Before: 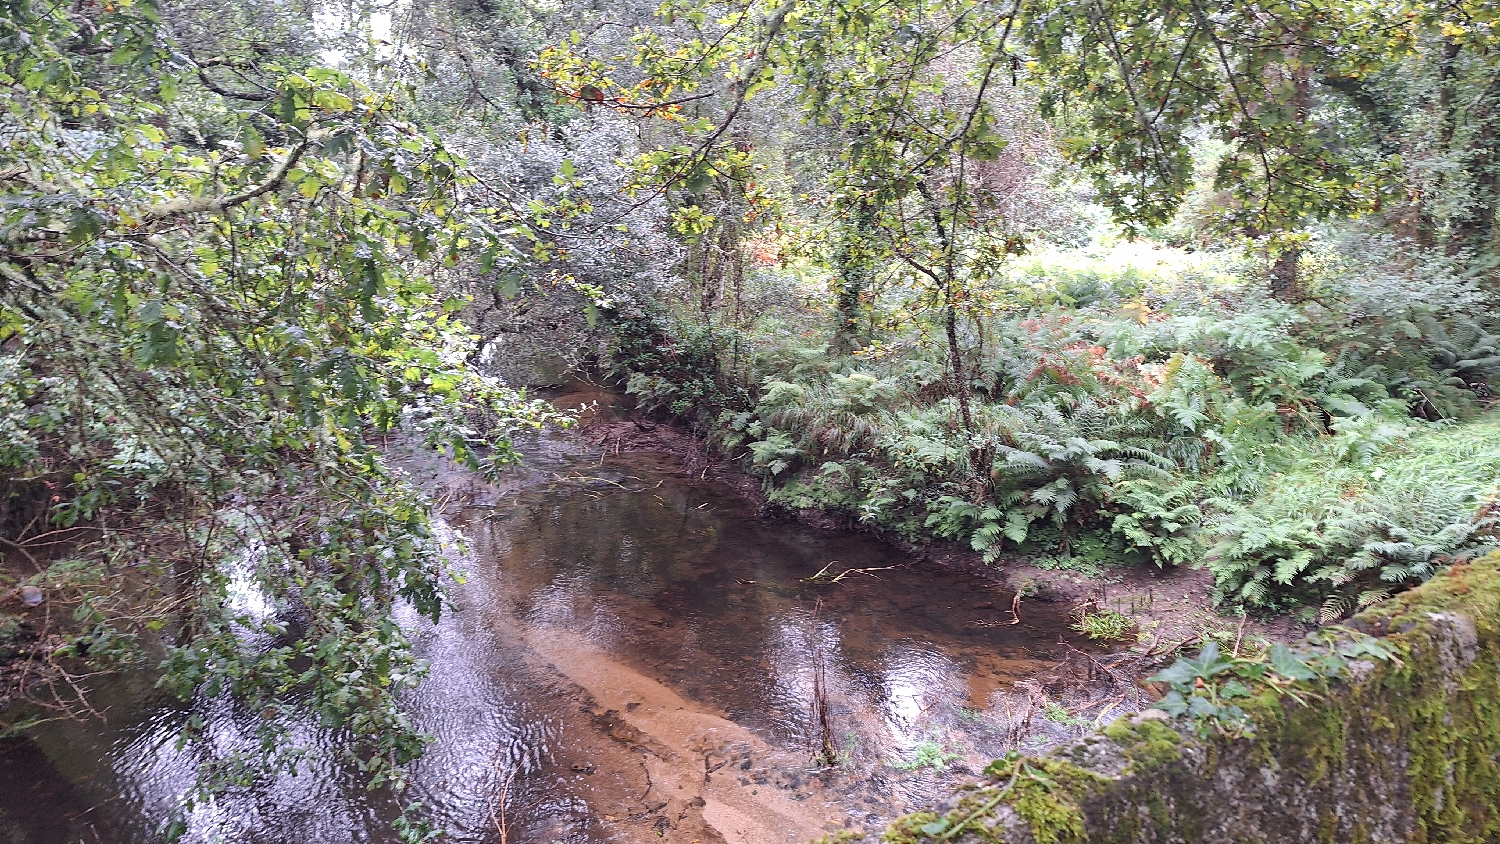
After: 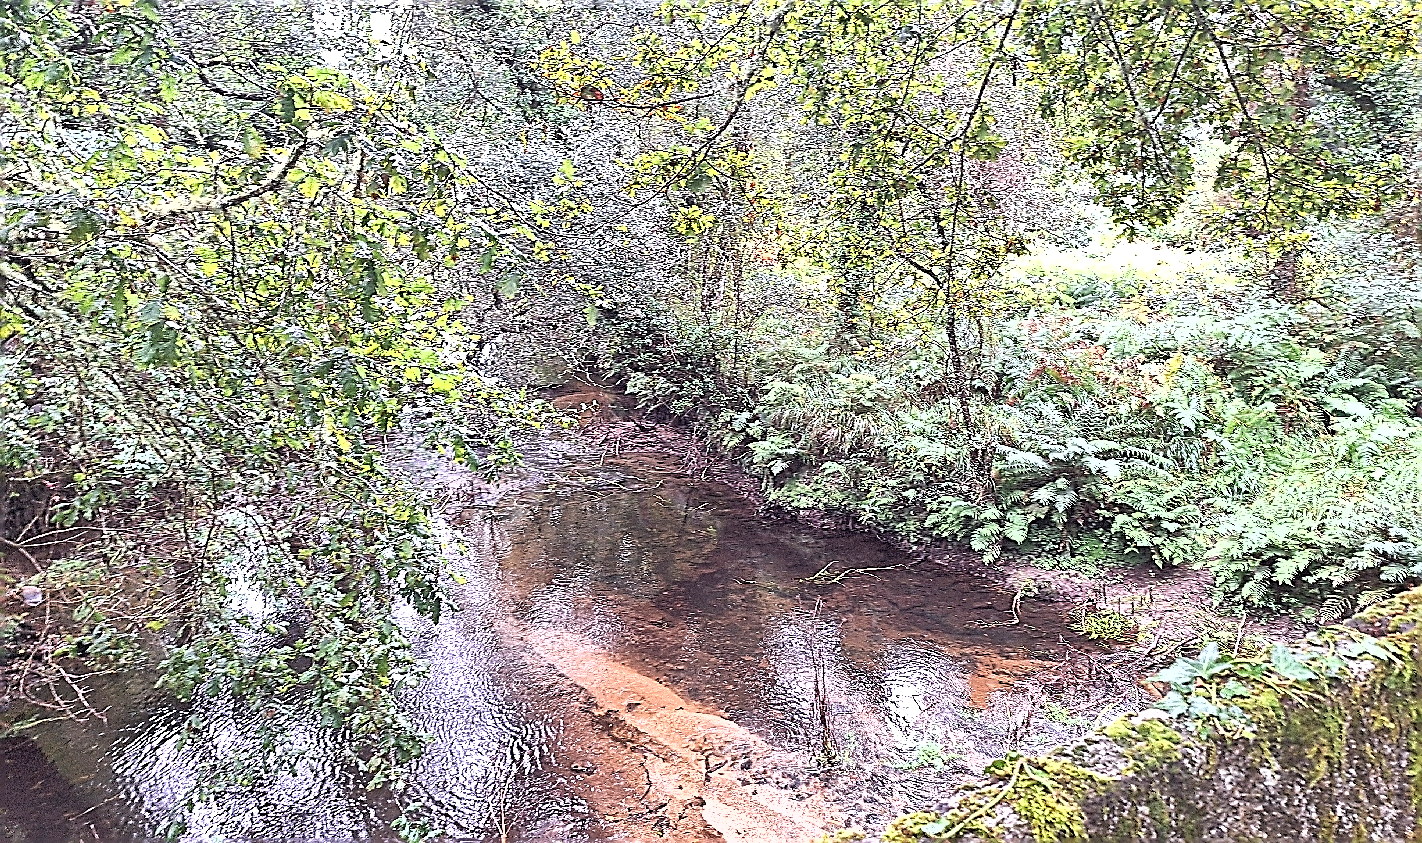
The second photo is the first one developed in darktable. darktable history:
tone equalizer: edges refinement/feathering 500, mask exposure compensation -1.57 EV, preserve details no
shadows and highlights: low approximation 0.01, soften with gaussian
crop and rotate: right 5.15%
sharpen: amount 1.866
local contrast: mode bilateral grid, contrast 19, coarseness 50, detail 119%, midtone range 0.2
exposure: exposure 1.093 EV, compensate exposure bias true, compensate highlight preservation false
